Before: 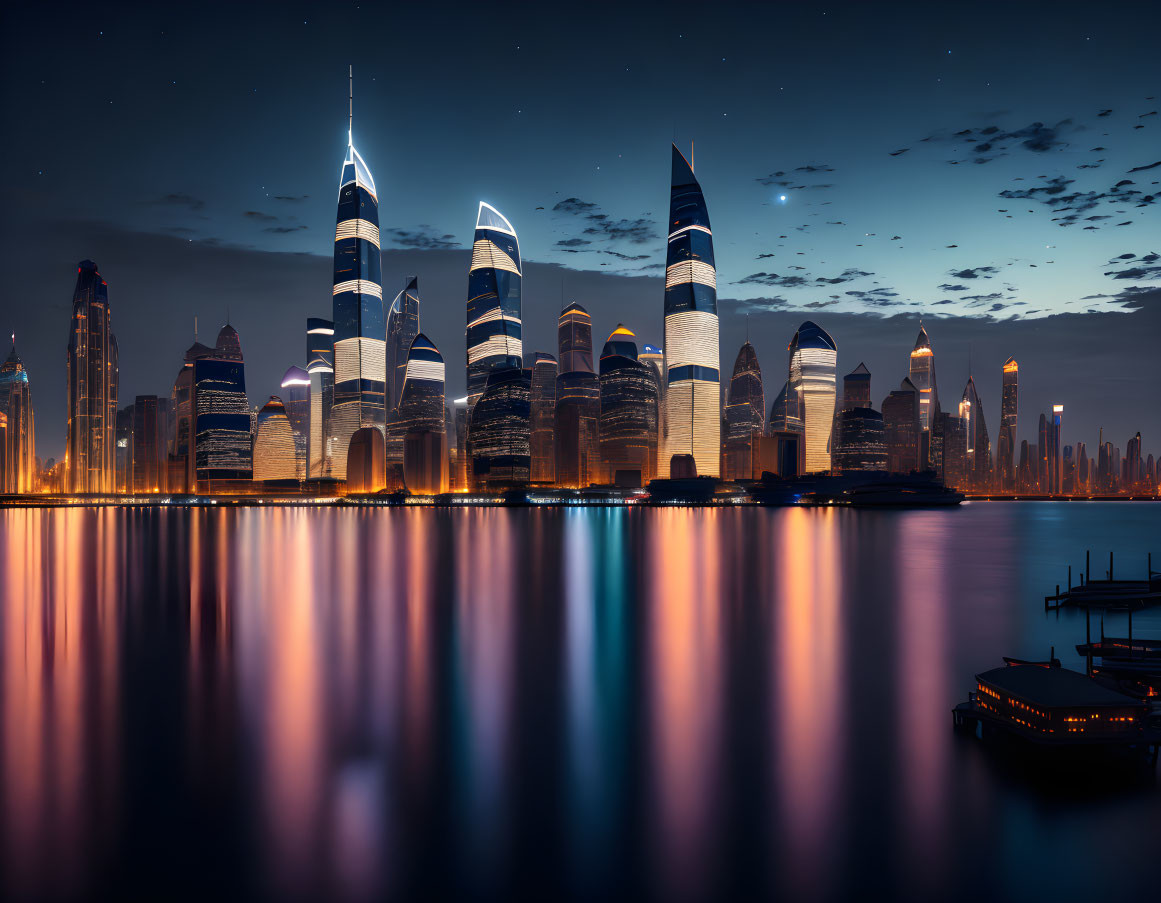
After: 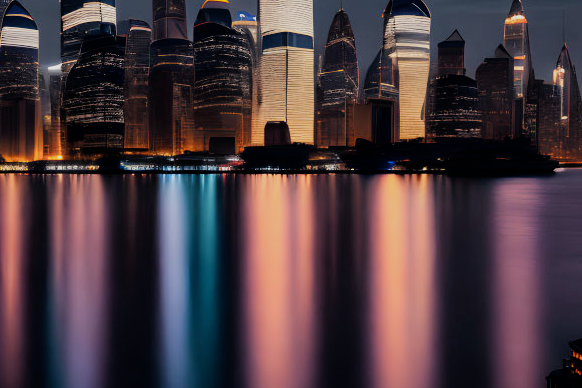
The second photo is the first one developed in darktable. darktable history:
tone equalizer: edges refinement/feathering 500, mask exposure compensation -1.24 EV, preserve details no
crop: left 34.982%, top 36.941%, right 14.811%, bottom 20.005%
filmic rgb: black relative exposure -7.65 EV, white relative exposure 3.95 EV, hardness 4.01, contrast 1.097, highlights saturation mix -30.81%
